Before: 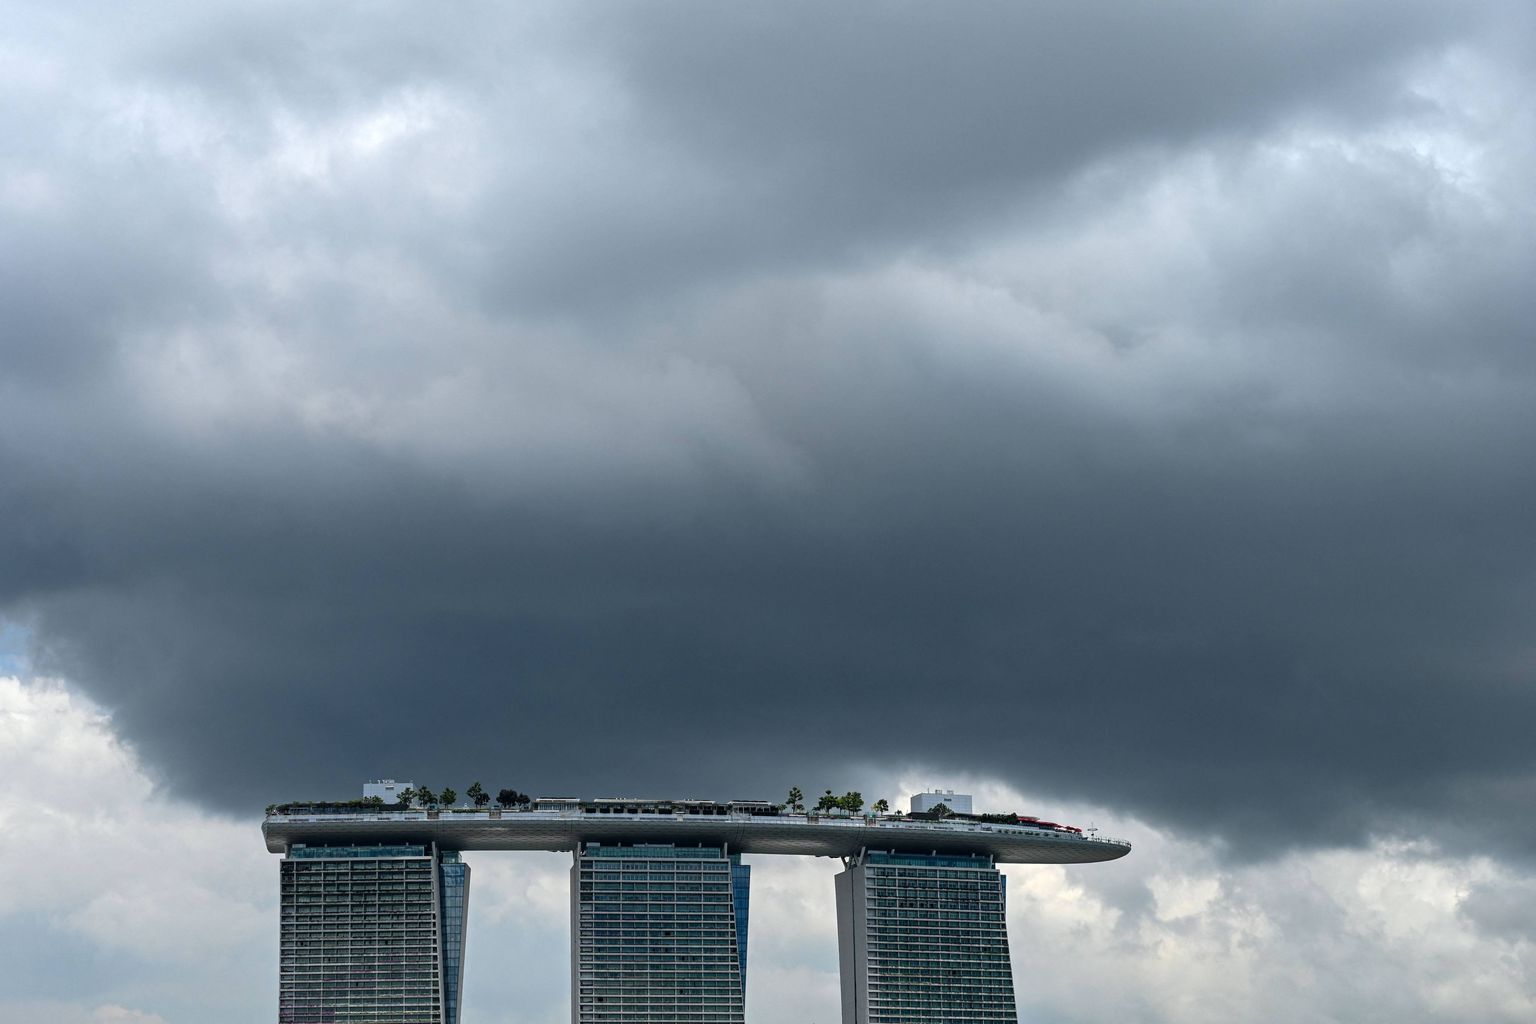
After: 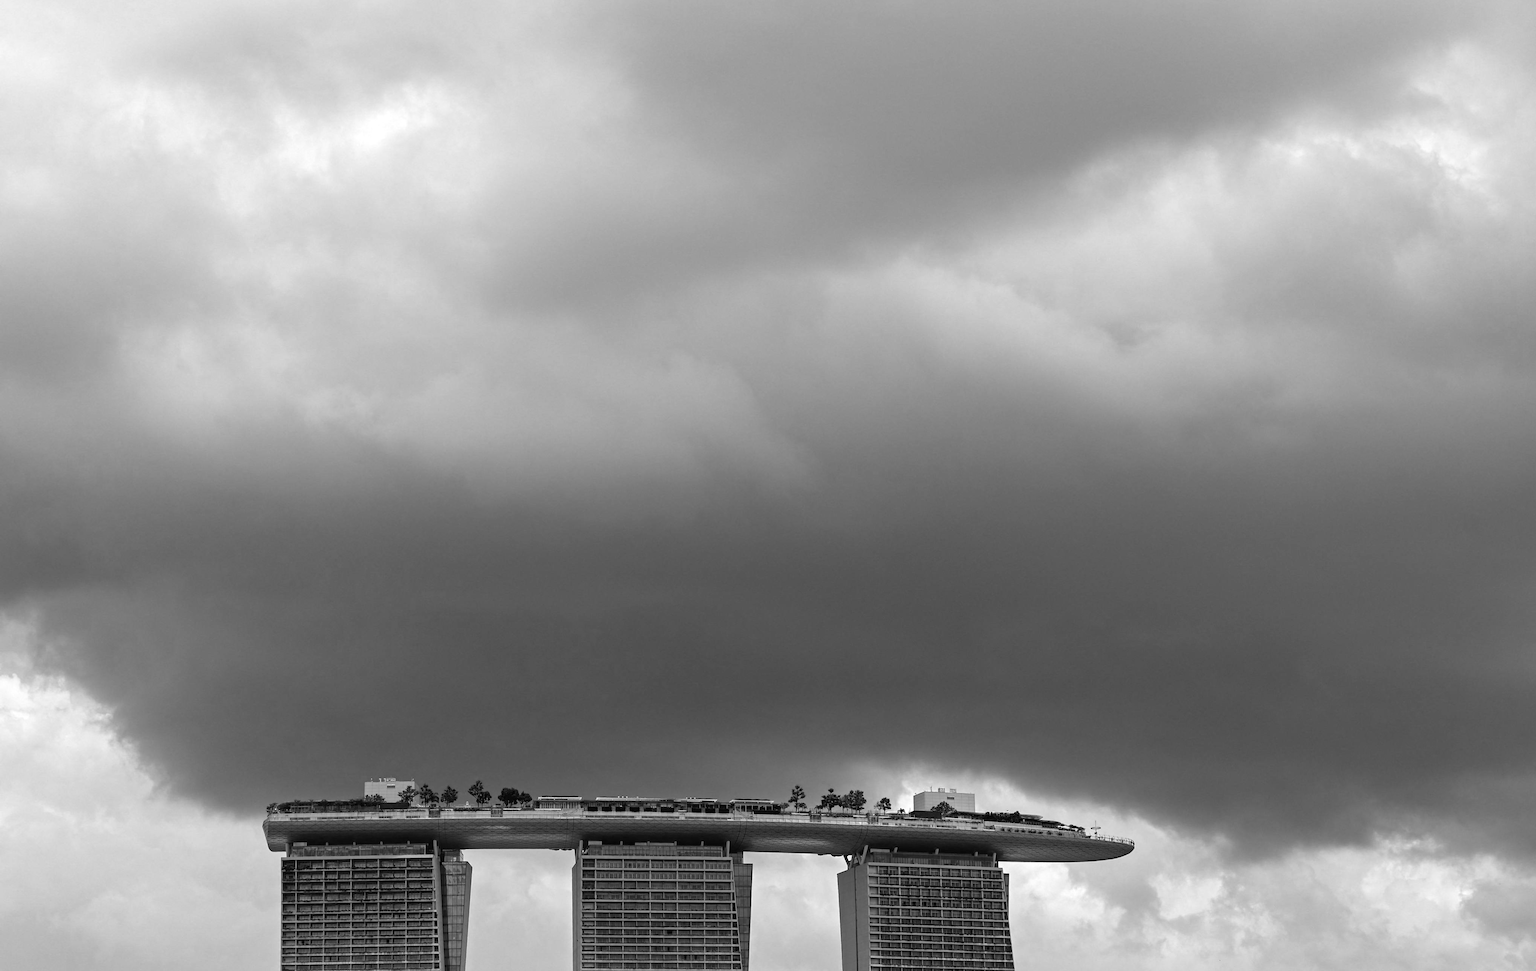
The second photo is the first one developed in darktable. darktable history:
velvia: strength 56.09%
color calibration: output gray [0.21, 0.42, 0.37, 0], illuminant custom, x 0.388, y 0.387, temperature 3839.6 K
crop: top 0.422%, right 0.262%, bottom 4.992%
